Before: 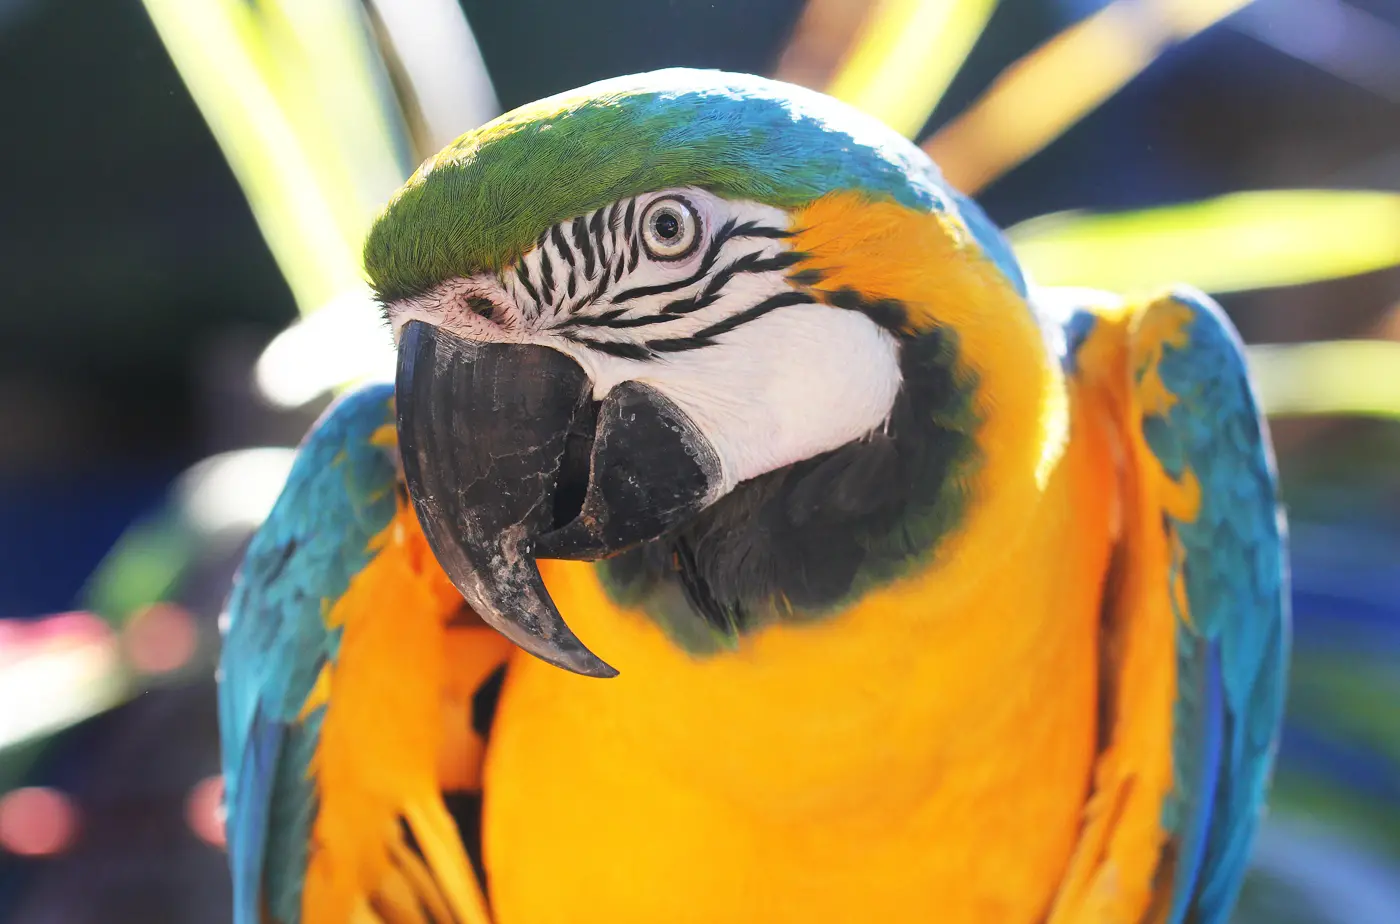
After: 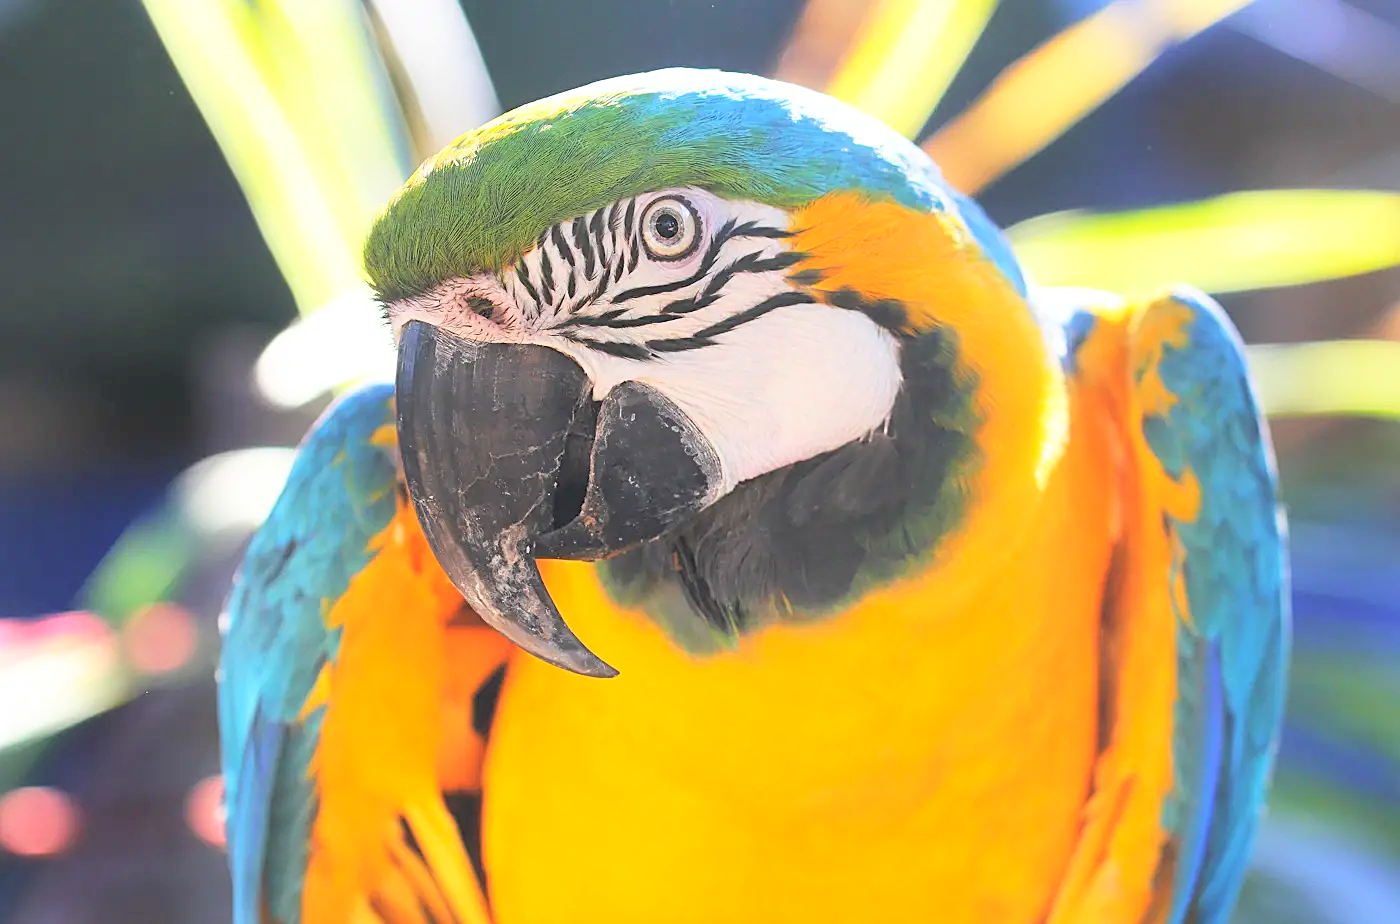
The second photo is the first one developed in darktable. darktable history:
contrast brightness saturation: contrast 0.1, brightness 0.3, saturation 0.14
sharpen: on, module defaults
